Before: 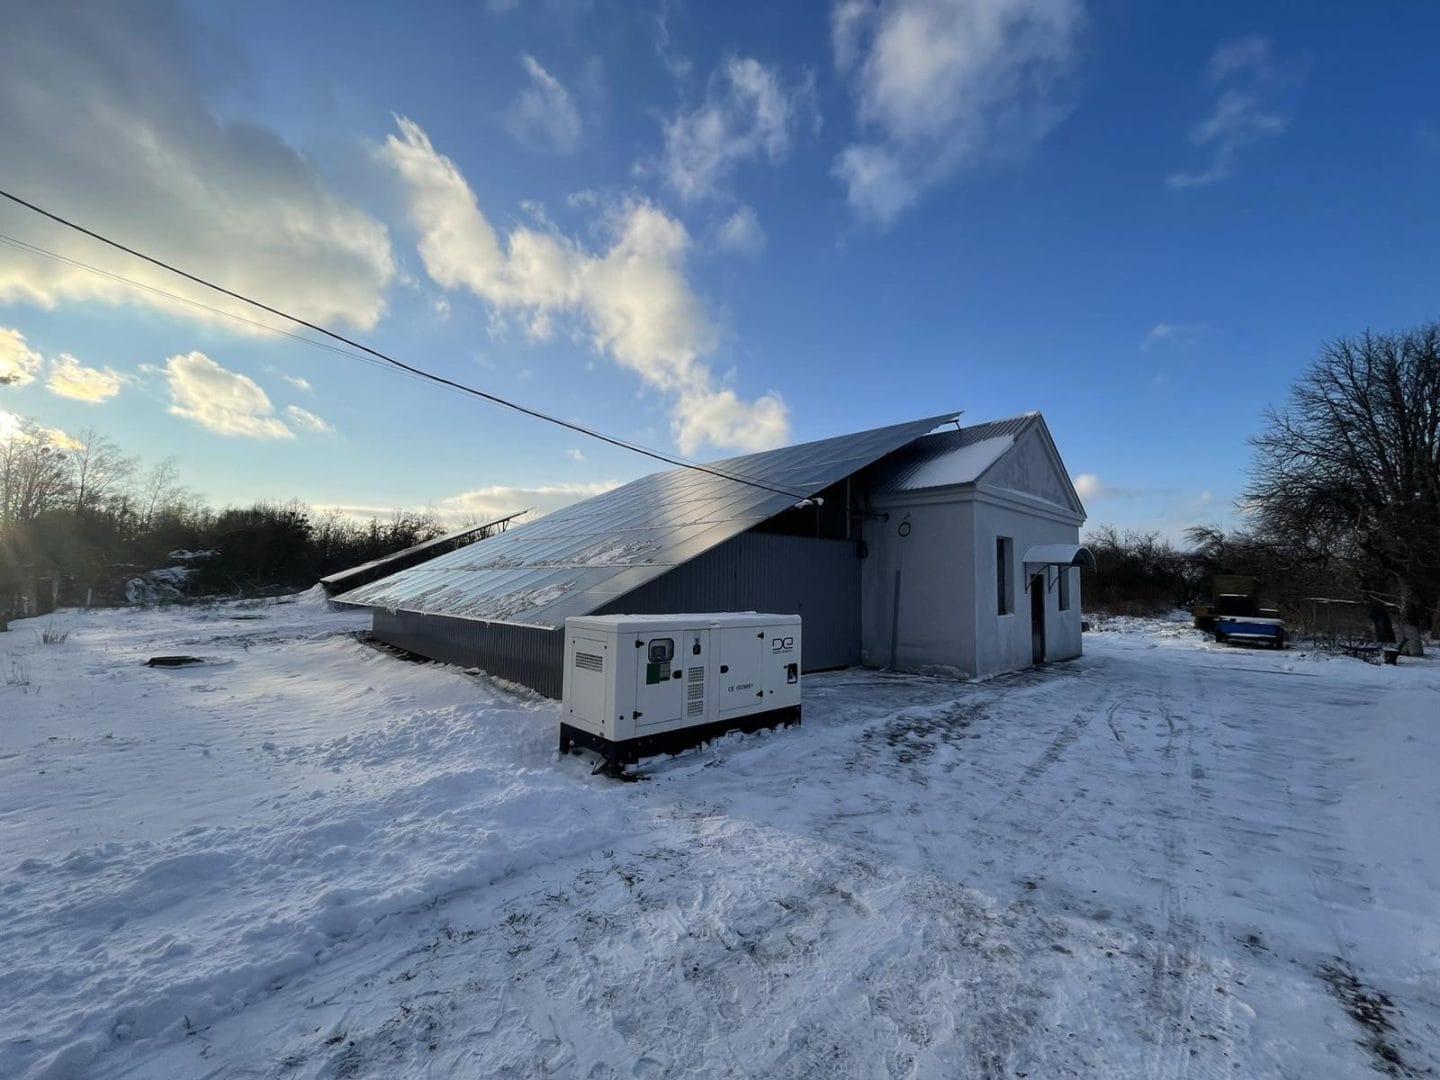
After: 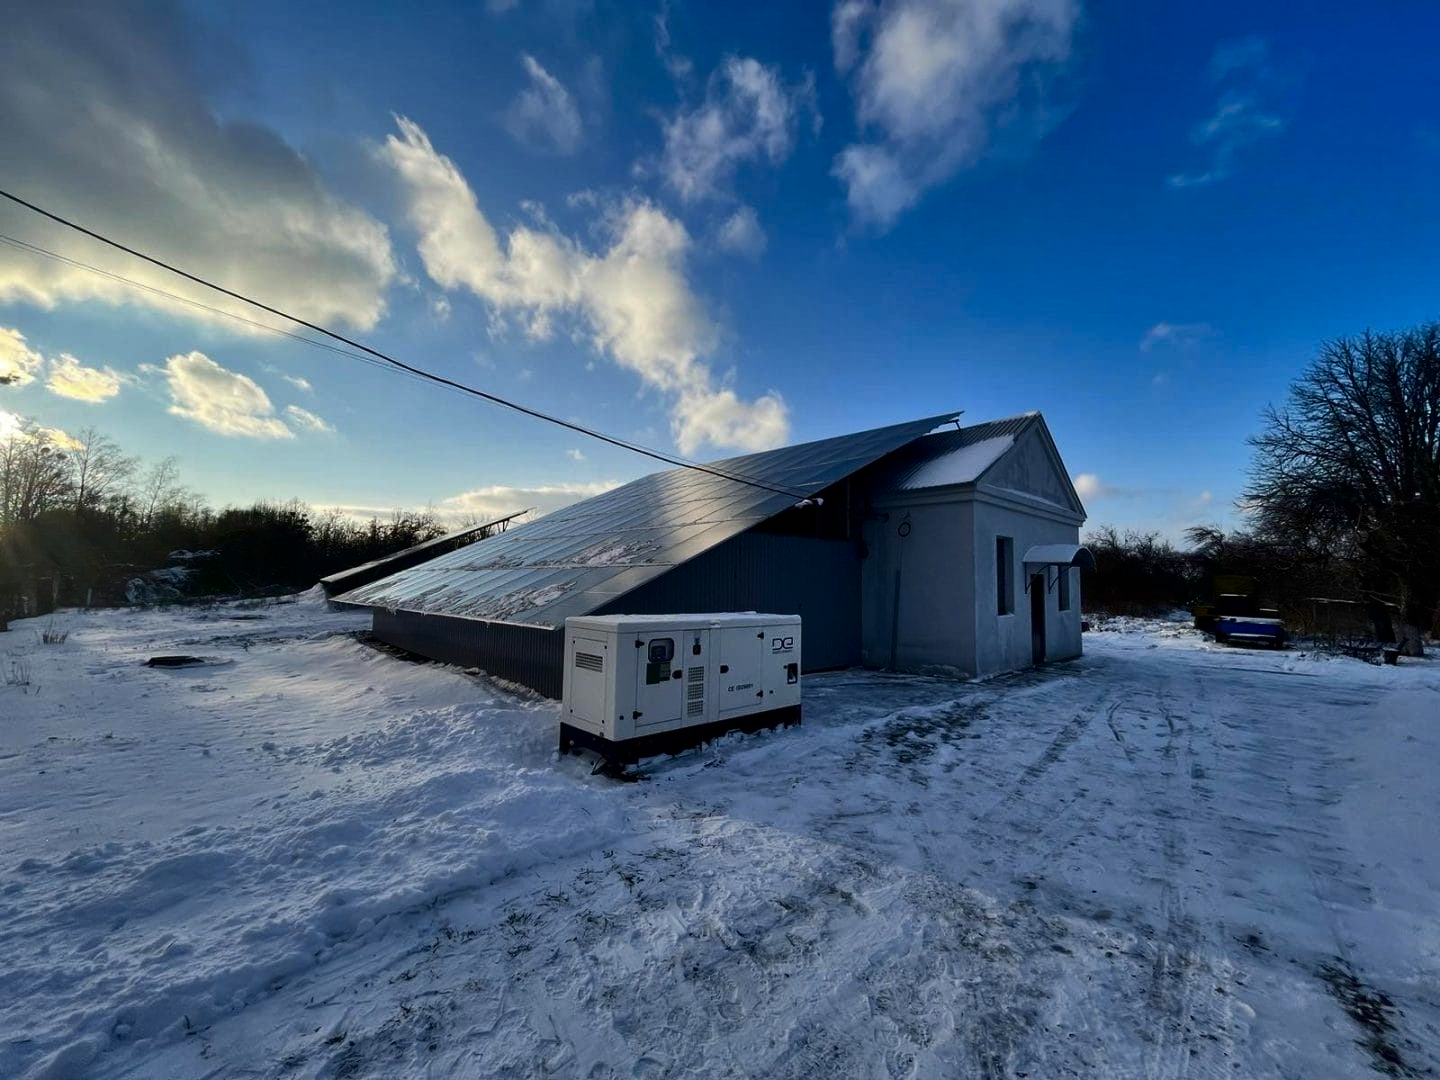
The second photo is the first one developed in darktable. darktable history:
contrast brightness saturation: contrast 0.13, brightness -0.24, saturation 0.14
shadows and highlights: soften with gaussian
